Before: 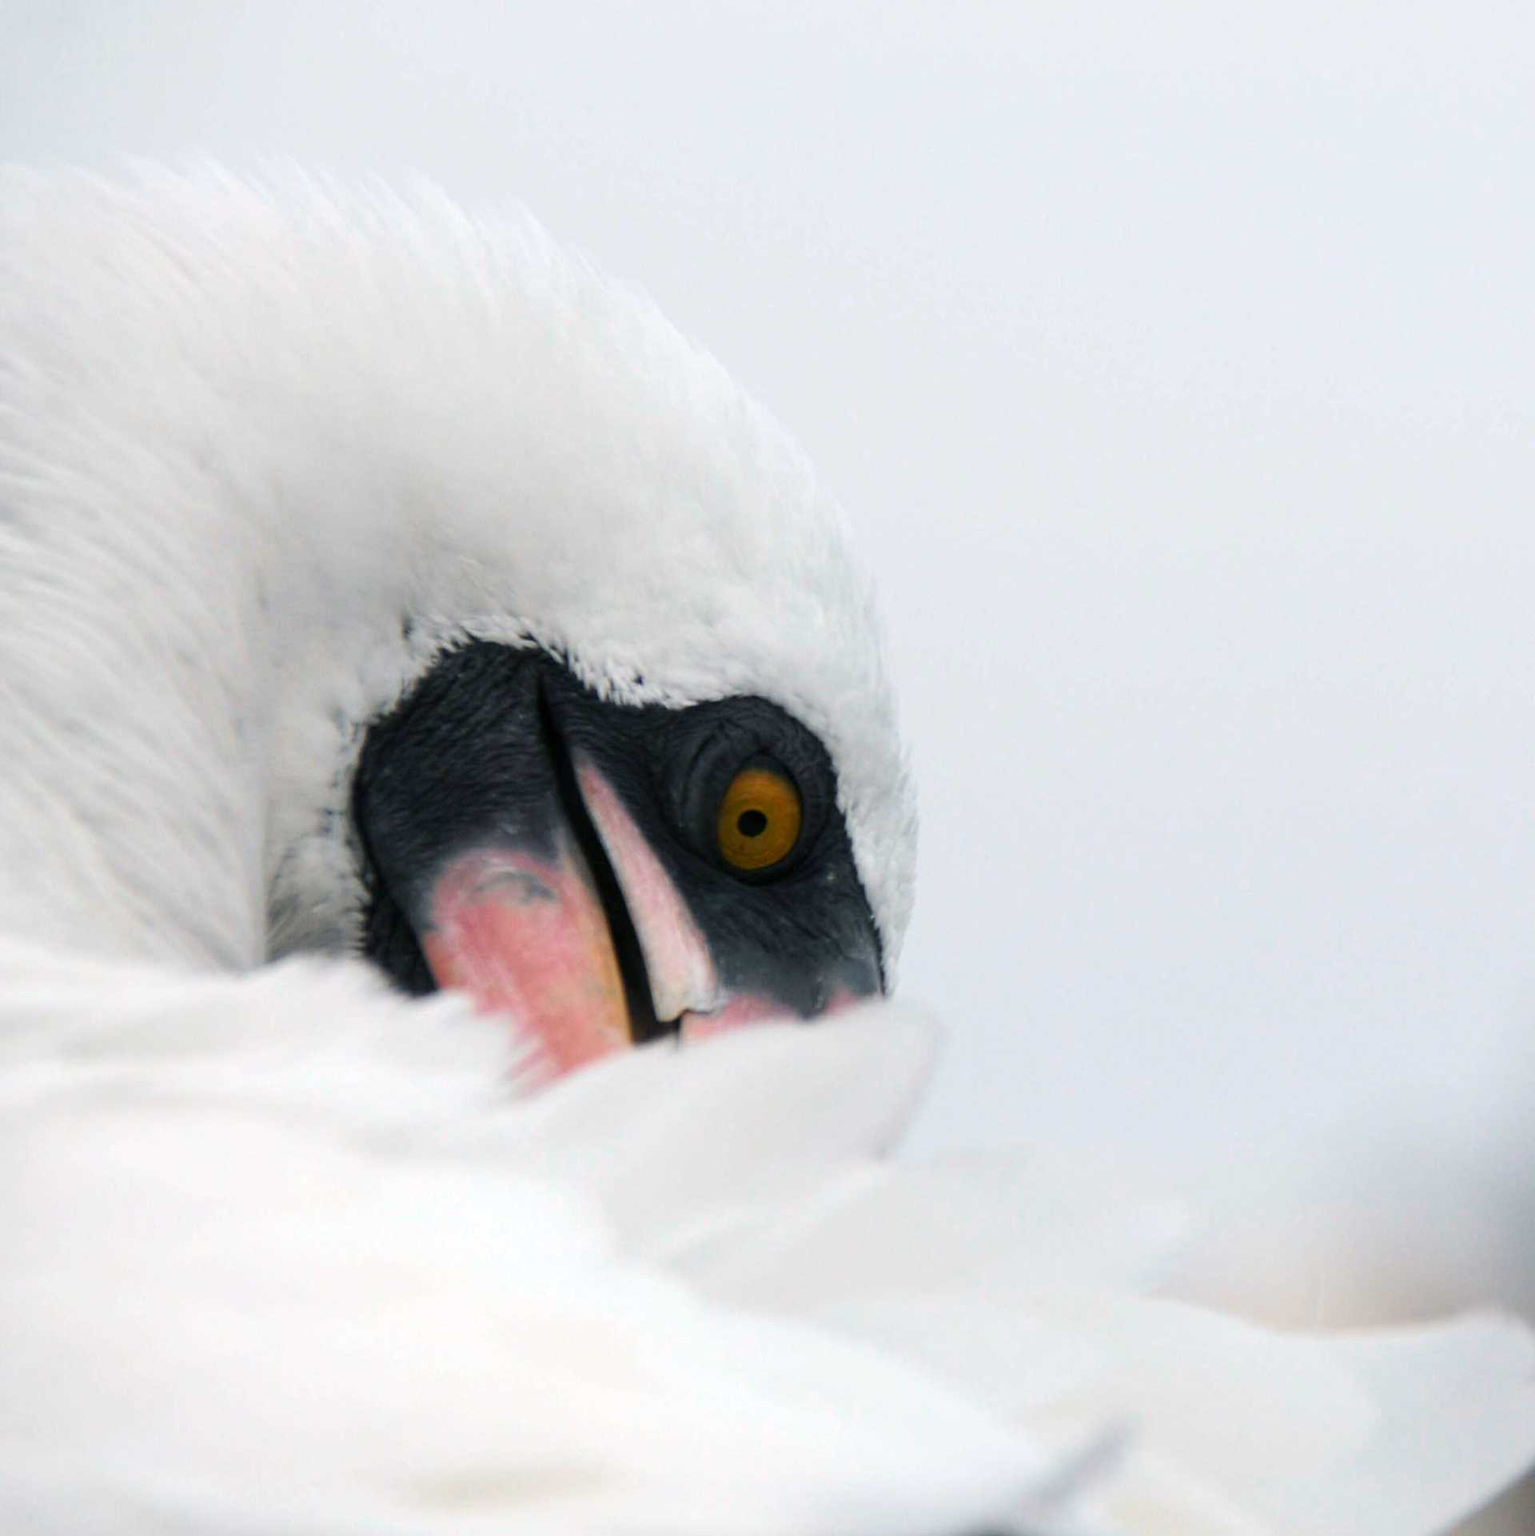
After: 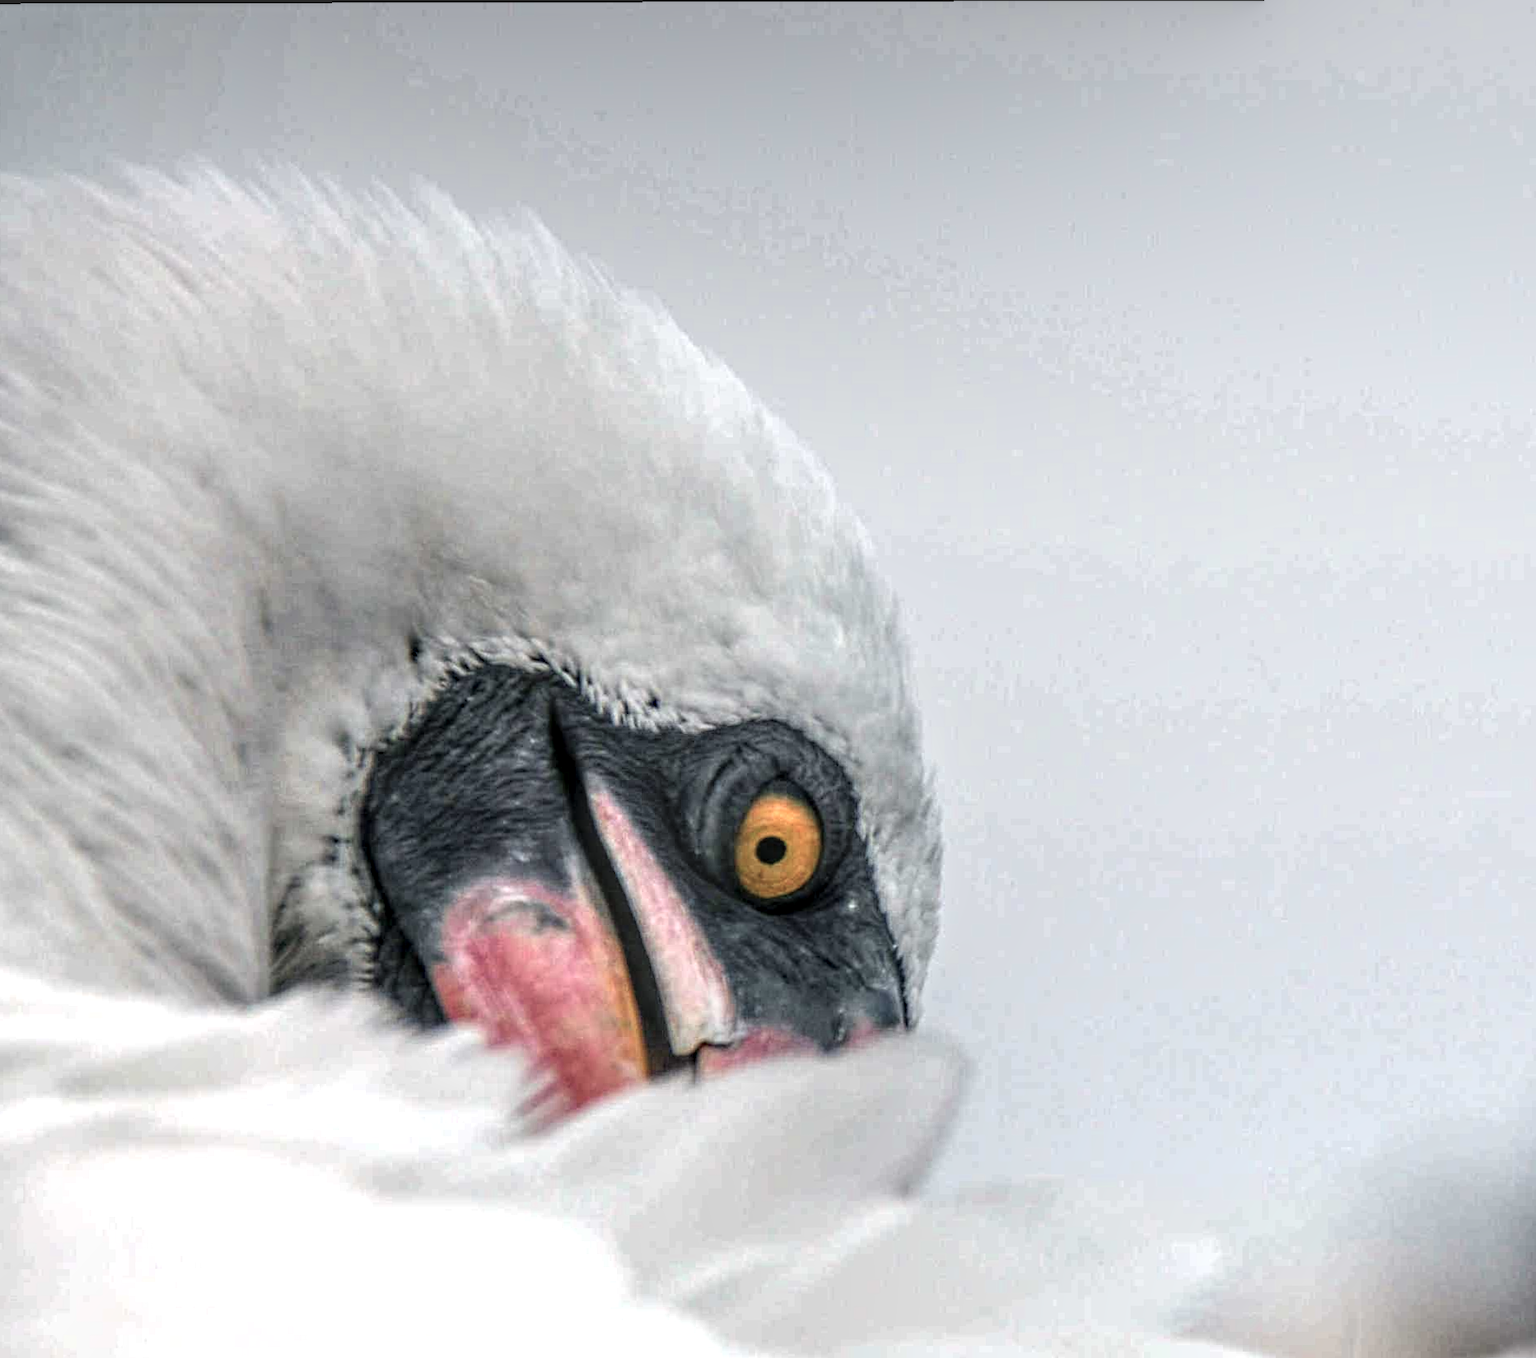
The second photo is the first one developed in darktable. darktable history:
crop and rotate: angle 0.152°, left 0.394%, right 2.686%, bottom 14.366%
color zones: curves: ch1 [(0.239, 0.552) (0.75, 0.5)]; ch2 [(0.25, 0.462) (0.749, 0.457)]
local contrast: highlights 3%, shadows 1%, detail 299%, midtone range 0.298
